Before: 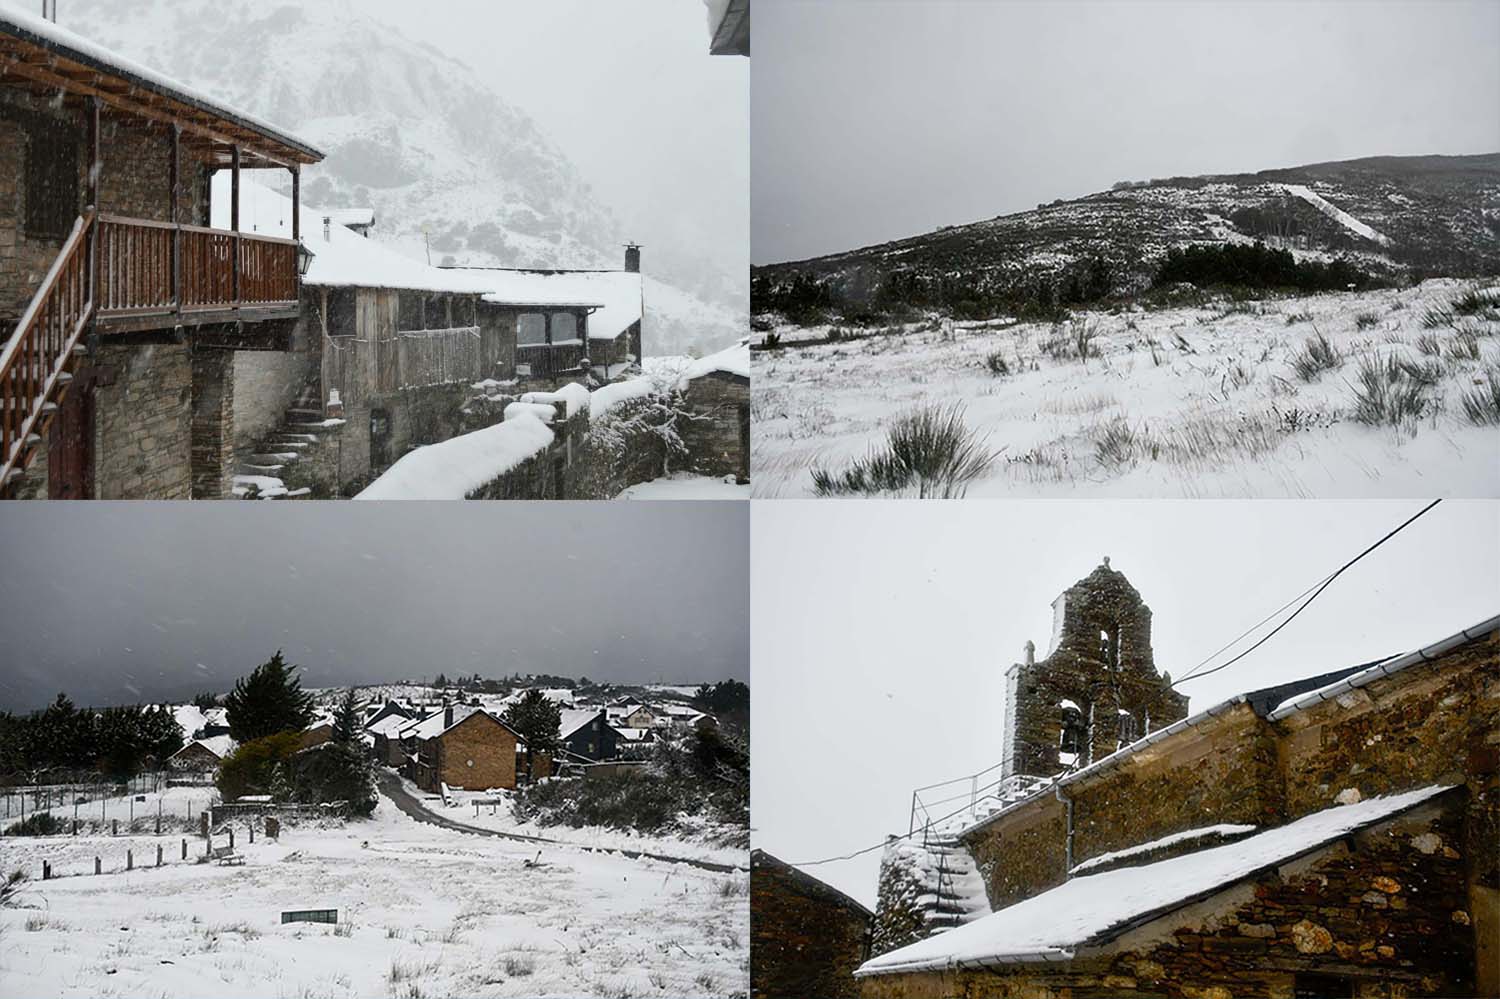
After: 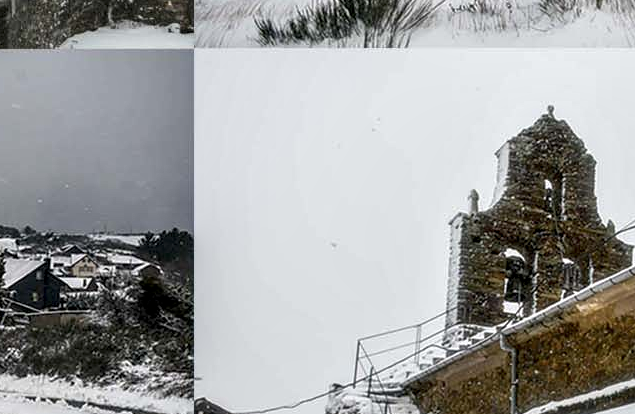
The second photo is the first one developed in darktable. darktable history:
local contrast: detail 144%
crop: left 37.104%, top 45.169%, right 20.554%, bottom 13.381%
